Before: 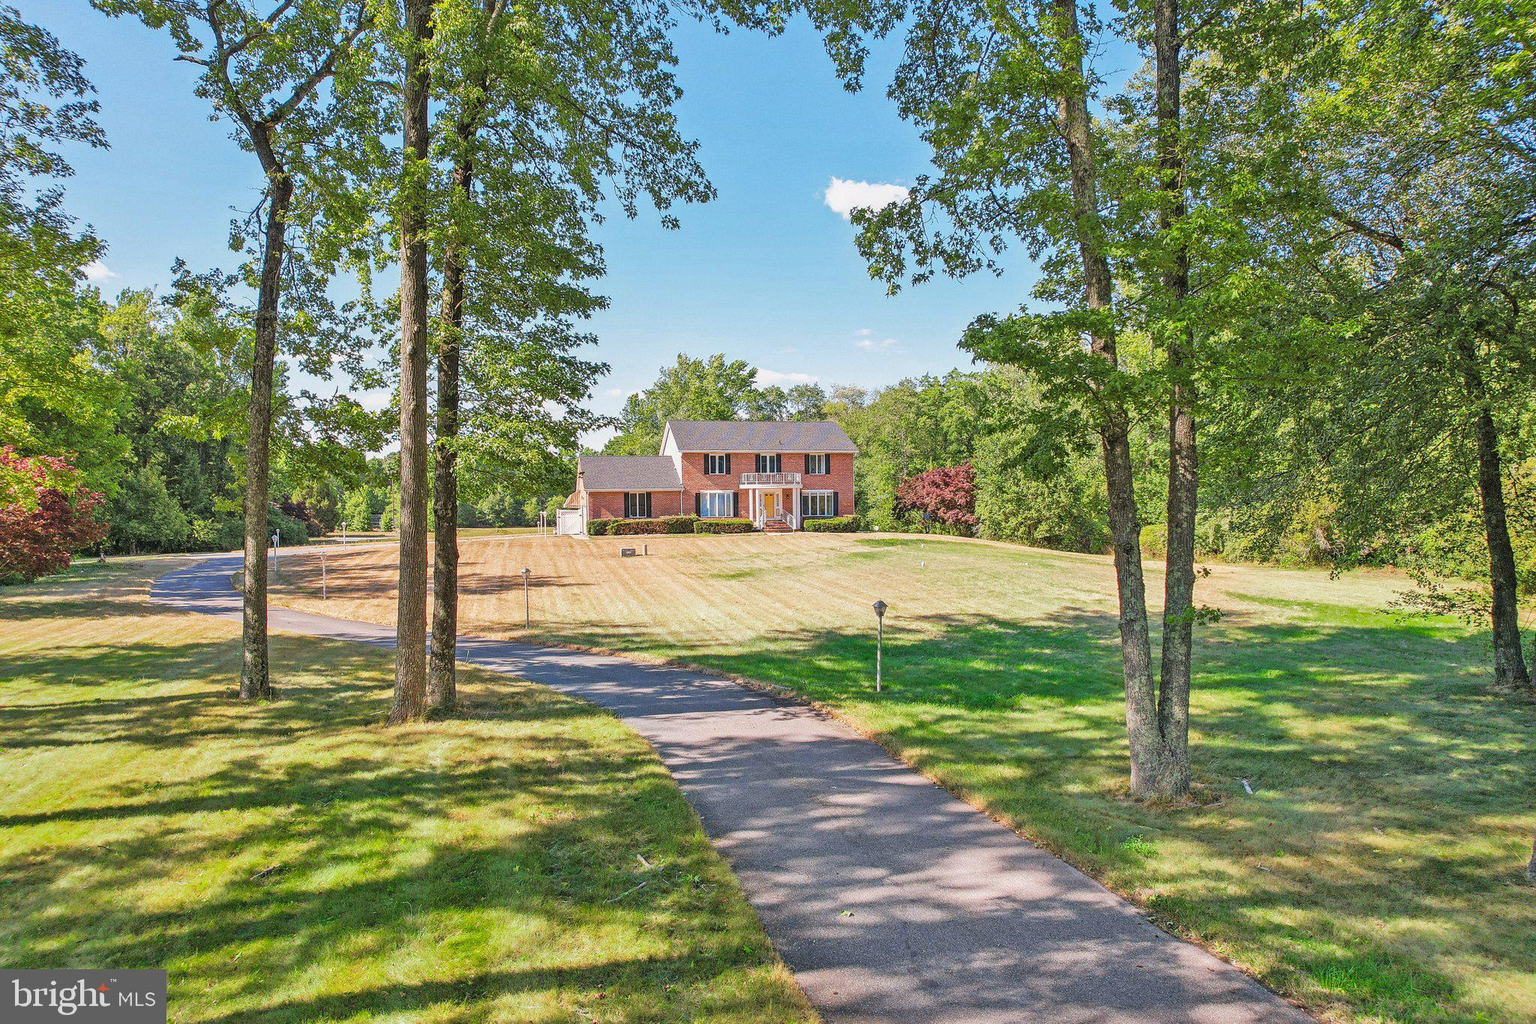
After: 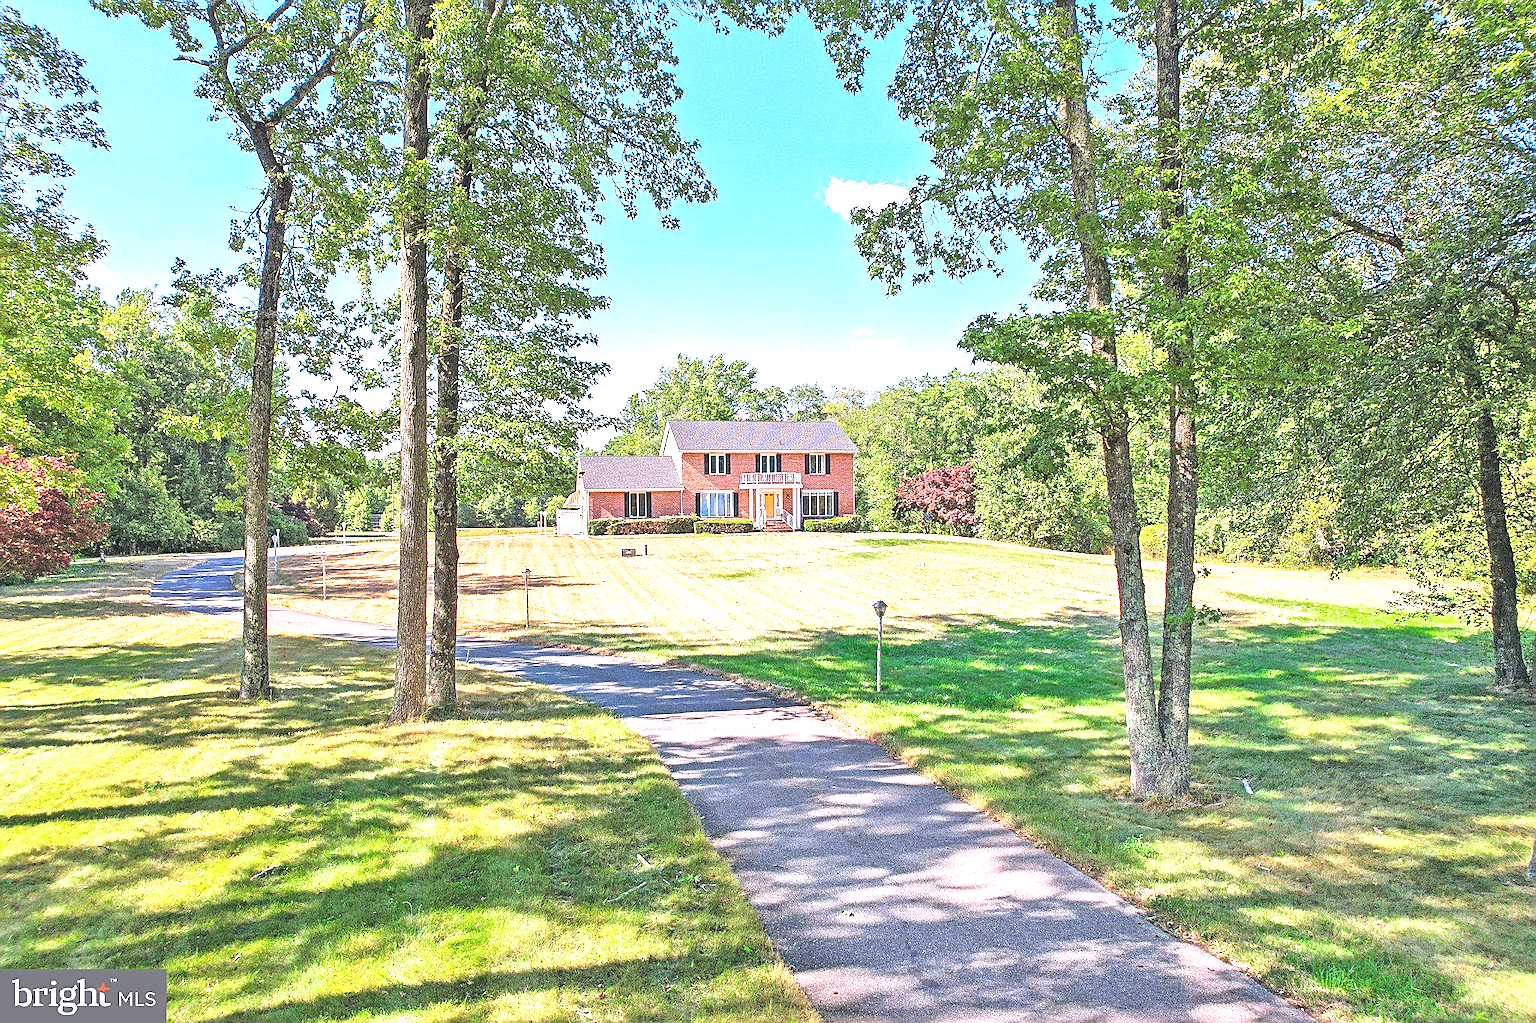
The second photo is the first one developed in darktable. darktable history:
haze removal: compatibility mode true, adaptive false
exposure: black level correction -0.006, exposure 1 EV, compensate exposure bias true, compensate highlight preservation false
sharpen: on, module defaults
color calibration: gray › normalize channels true, illuminant as shot in camera, x 0.358, y 0.373, temperature 4628.91 K, gamut compression 0.017
